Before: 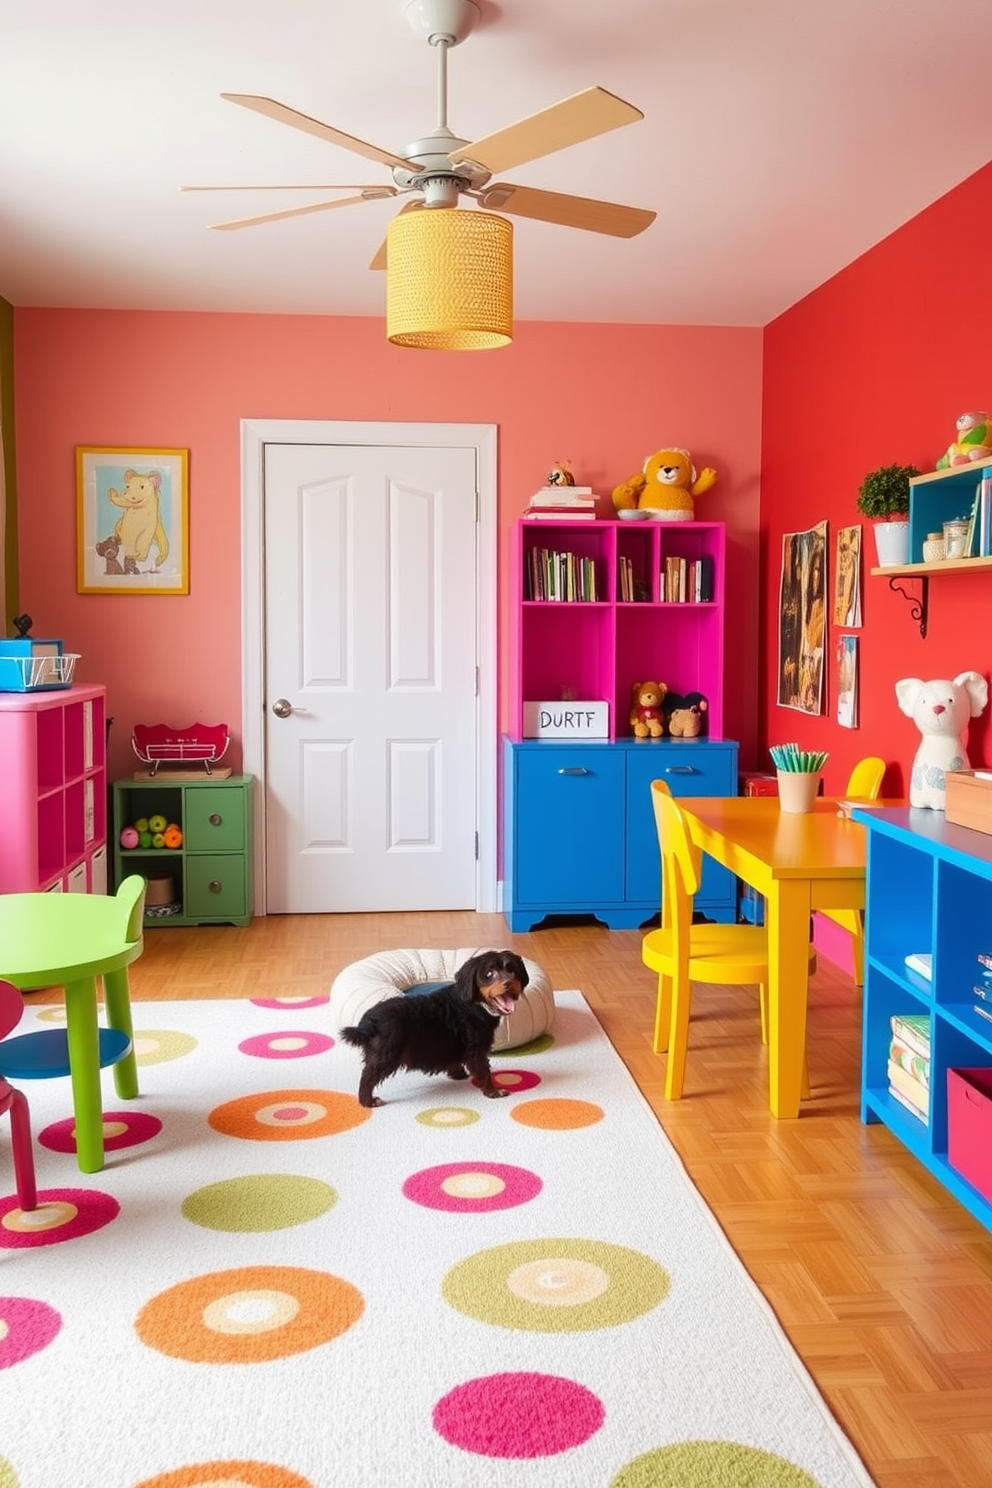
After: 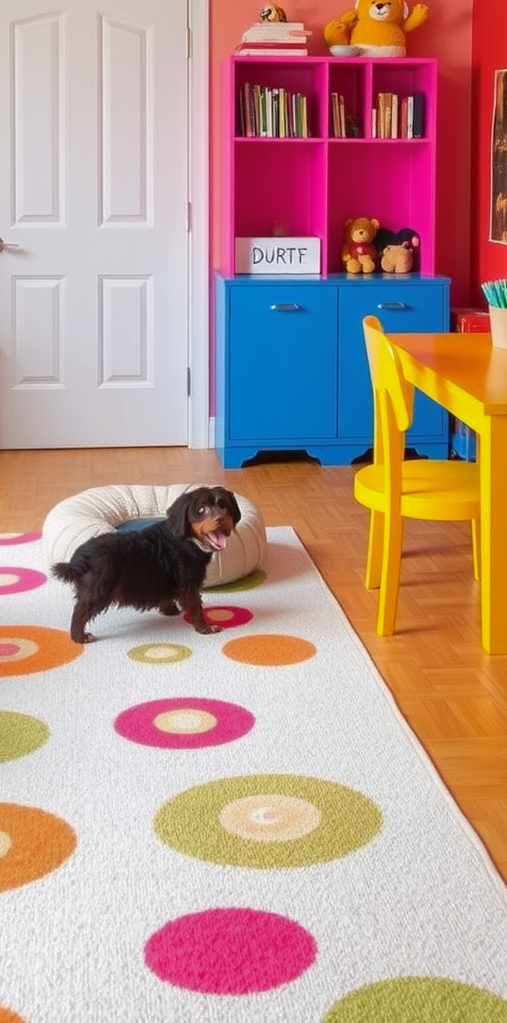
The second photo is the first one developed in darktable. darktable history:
crop and rotate: left 29.042%, top 31.222%, right 19.805%
shadows and highlights: on, module defaults
